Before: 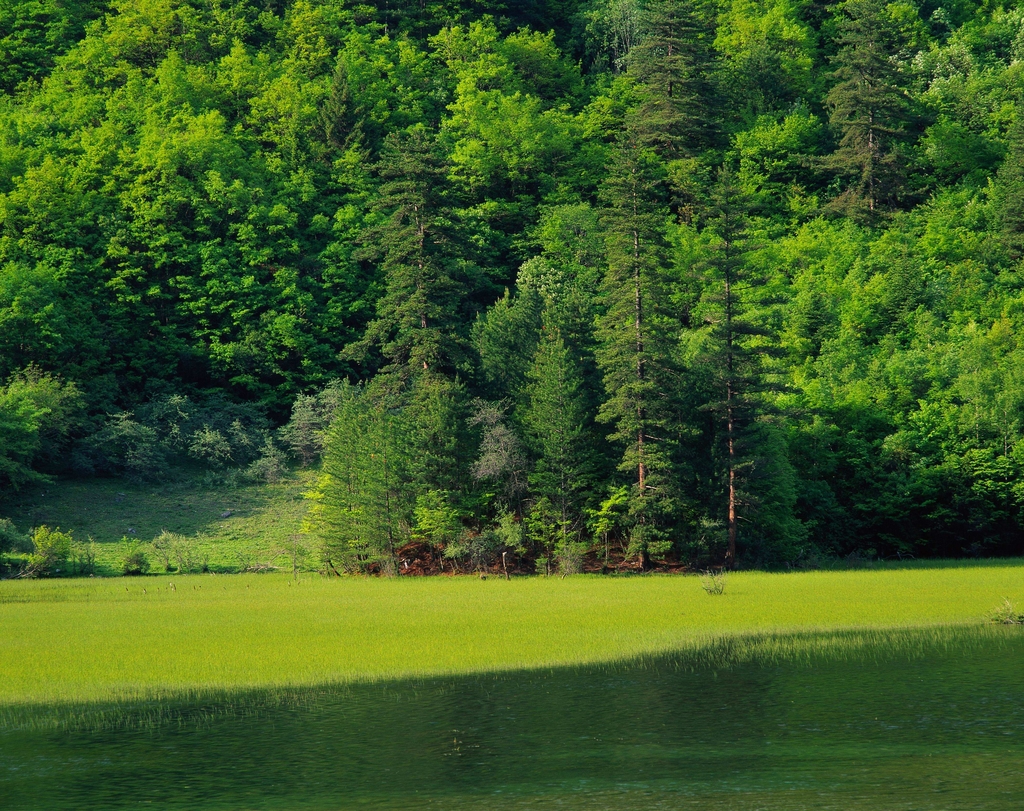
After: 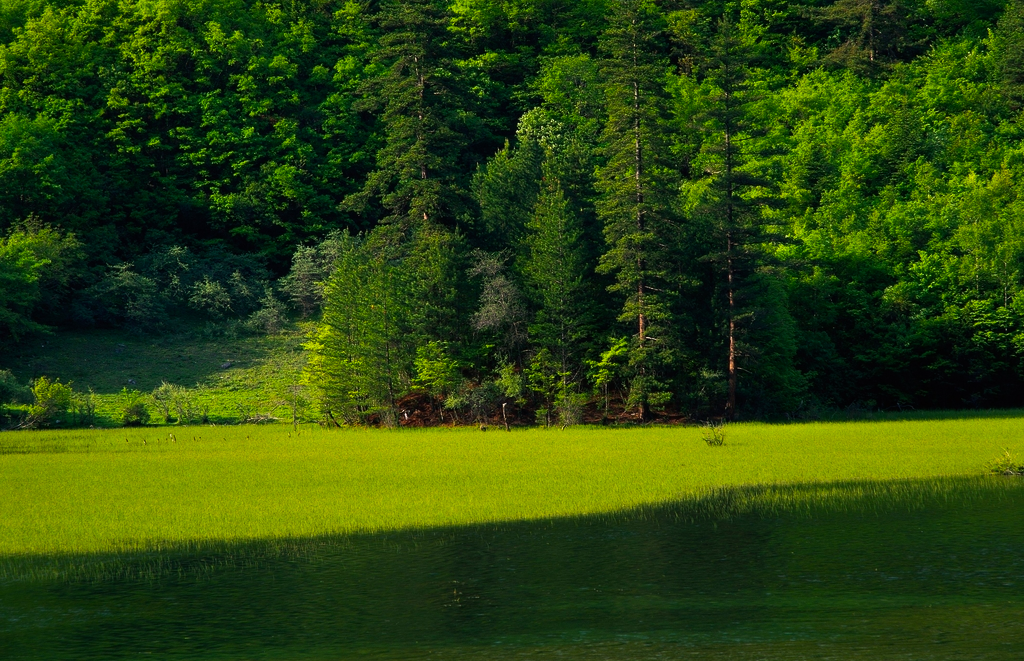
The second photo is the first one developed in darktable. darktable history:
color balance rgb: linear chroma grading › global chroma 15.62%, perceptual saturation grading › global saturation 6.844%, perceptual saturation grading › shadows 3.701%, perceptual brilliance grading › highlights 3.468%, perceptual brilliance grading › mid-tones -17.739%, perceptual brilliance grading › shadows -41.194%, global vibrance 20%
crop and rotate: top 18.483%
